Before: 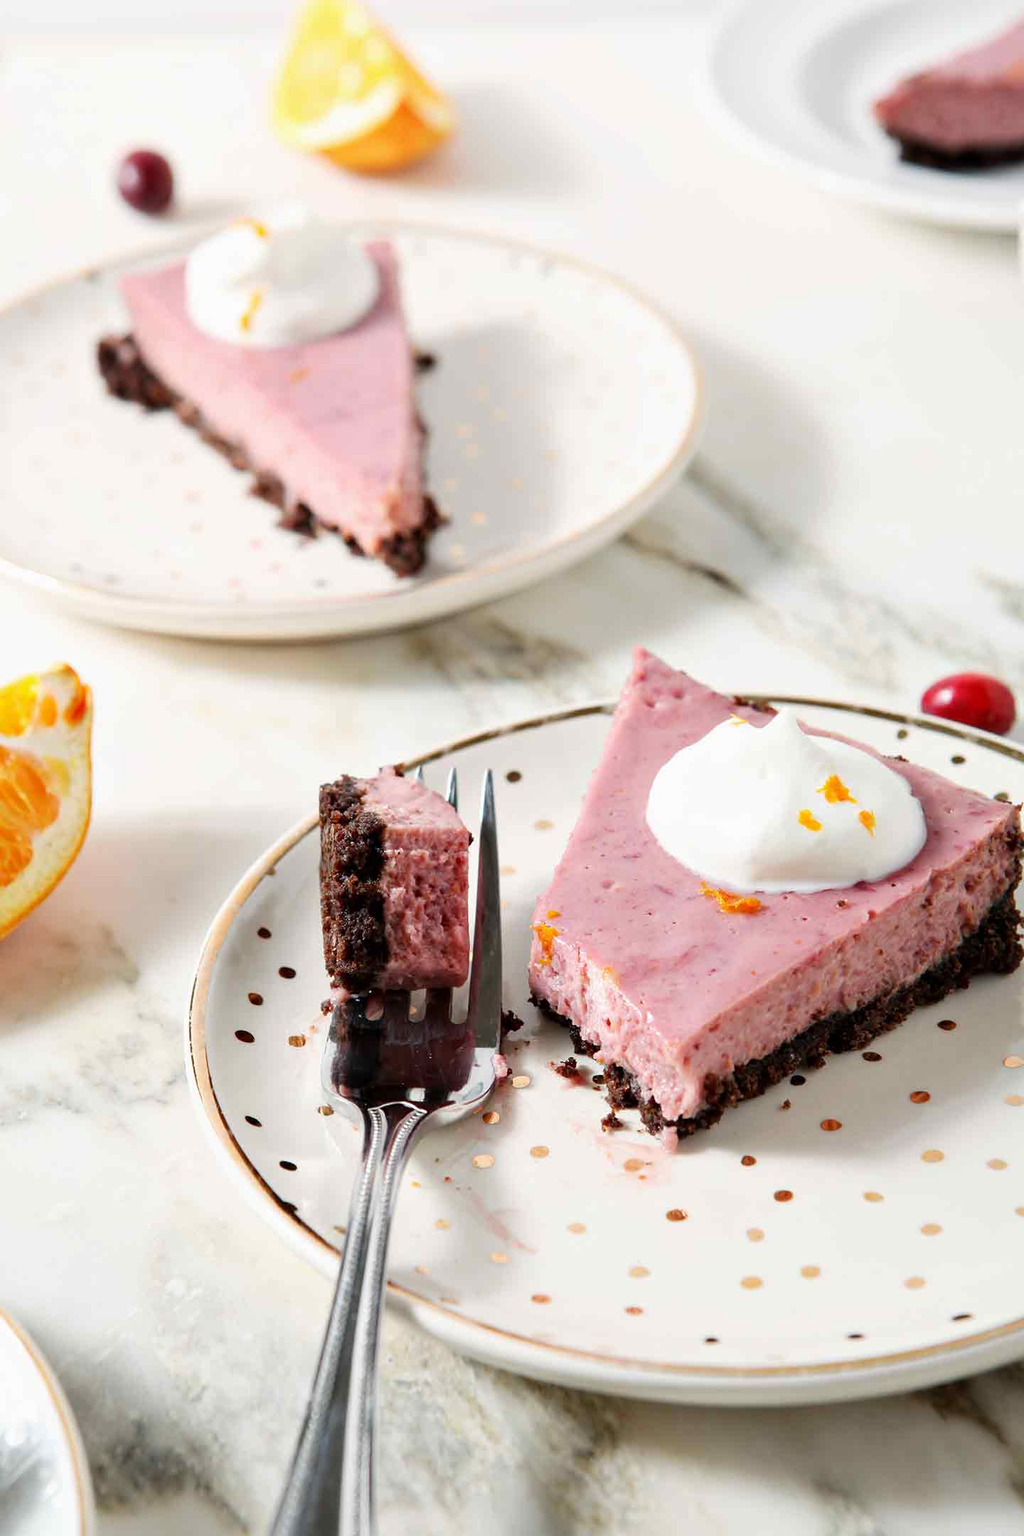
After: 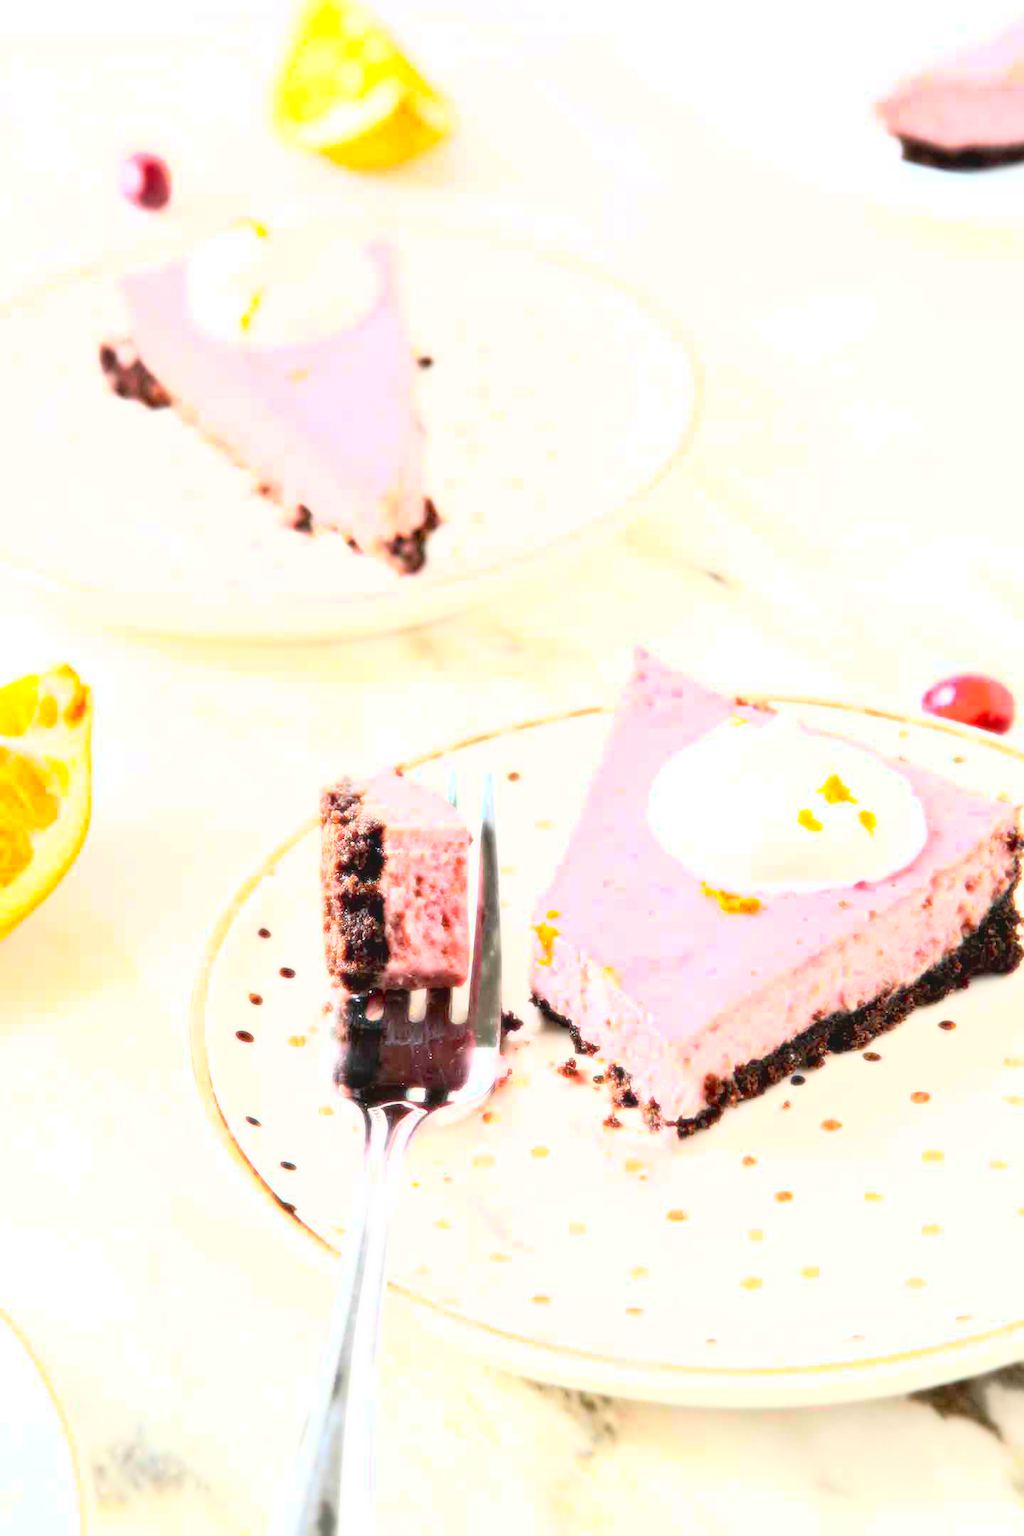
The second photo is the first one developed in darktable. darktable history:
lowpass: radius 0.1, contrast 0.85, saturation 1.1, unbound 0
exposure: black level correction 0.001, exposure 1.84 EV, compensate highlight preservation false
white balance: red 1, blue 1
bloom: size 0%, threshold 54.82%, strength 8.31%
